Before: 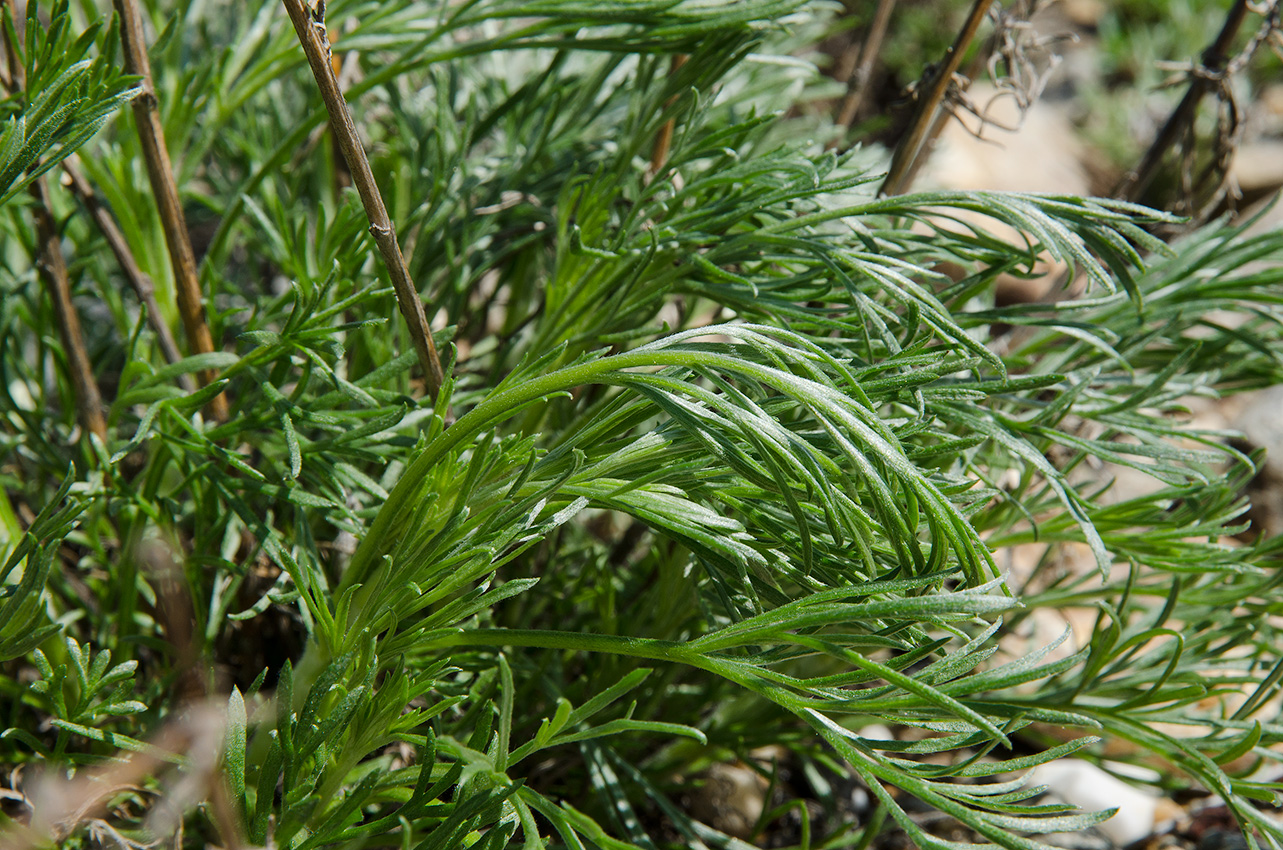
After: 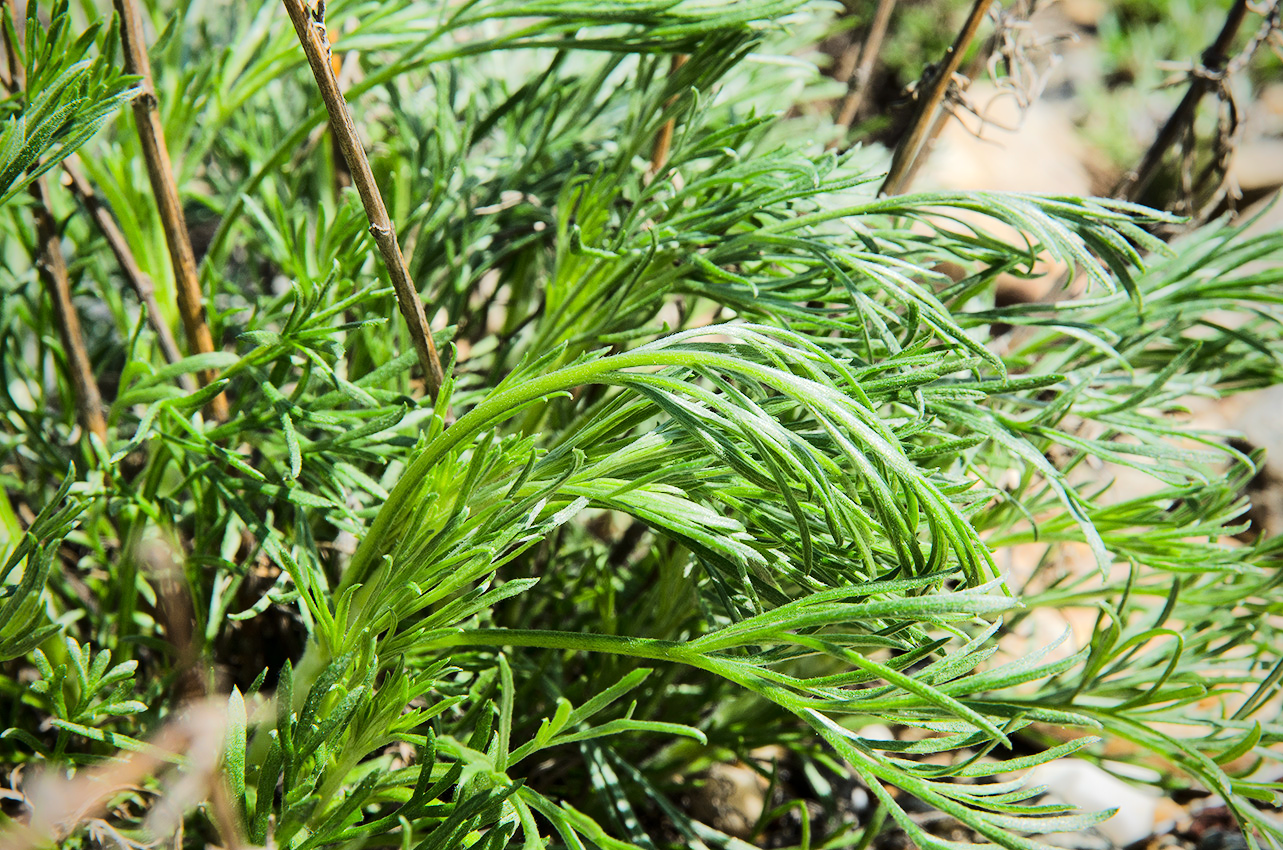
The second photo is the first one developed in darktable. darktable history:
vignetting: brightness -0.393, saturation 0.009, unbound false
tone equalizer: -7 EV 0.163 EV, -6 EV 0.637 EV, -5 EV 1.17 EV, -4 EV 1.34 EV, -3 EV 1.14 EV, -2 EV 0.6 EV, -1 EV 0.153 EV, edges refinement/feathering 500, mask exposure compensation -1.57 EV, preserve details no
